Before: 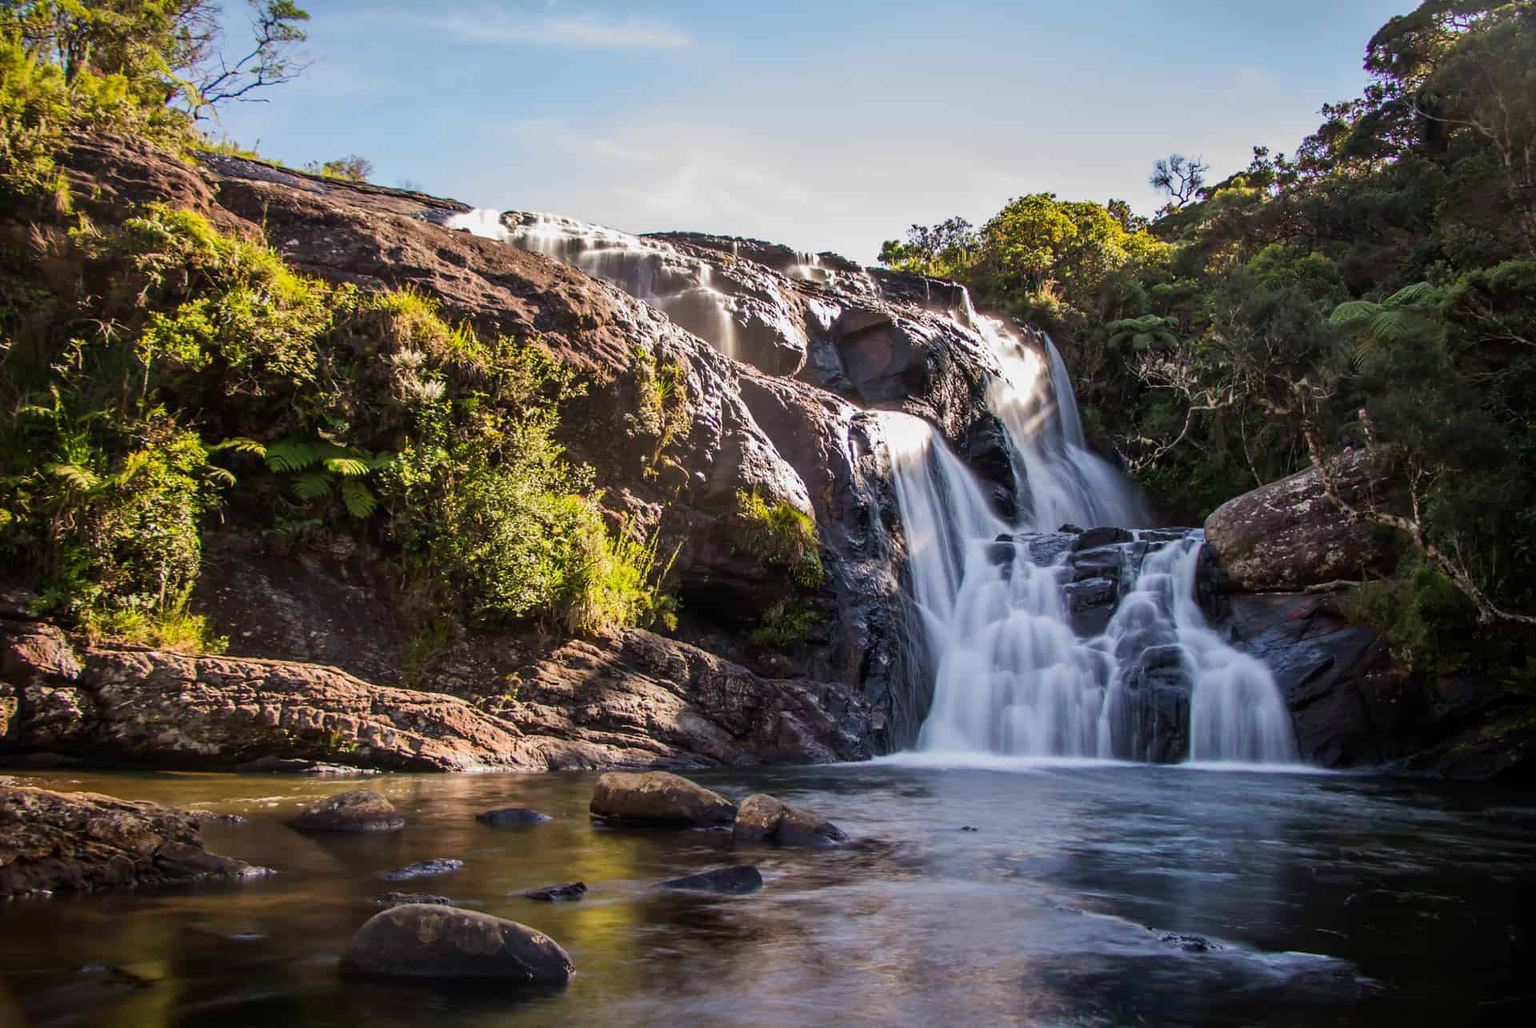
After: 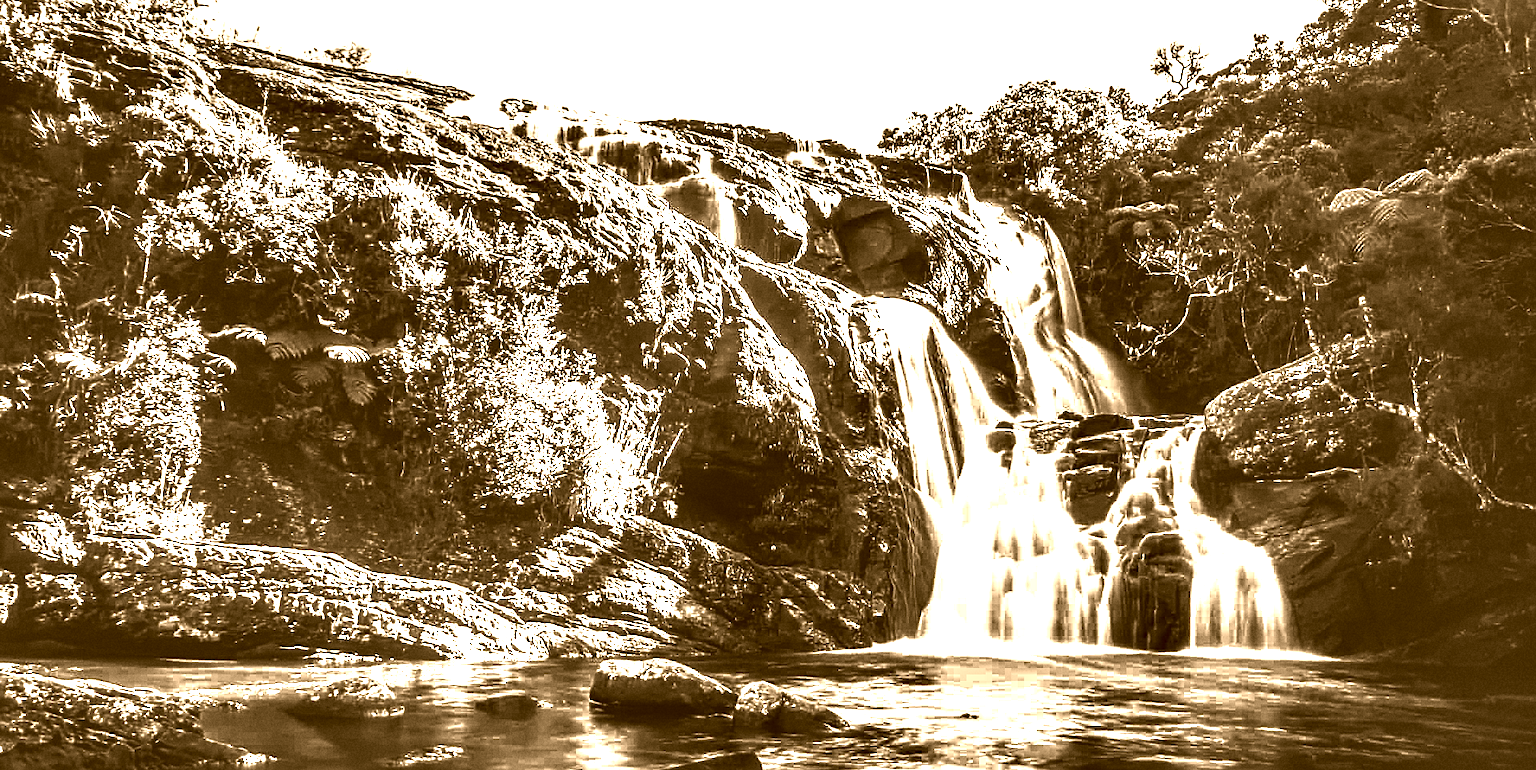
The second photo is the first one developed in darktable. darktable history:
sharpen: on, module defaults
grain: coarseness 22.88 ISO
tone curve: curves: ch0 [(0, 0) (0.003, 0.003) (0.011, 0.011) (0.025, 0.022) (0.044, 0.039) (0.069, 0.055) (0.1, 0.074) (0.136, 0.101) (0.177, 0.134) (0.224, 0.171) (0.277, 0.216) (0.335, 0.277) (0.399, 0.345) (0.468, 0.427) (0.543, 0.526) (0.623, 0.636) (0.709, 0.731) (0.801, 0.822) (0.898, 0.917) (1, 1)], preserve colors none
local contrast: highlights 115%, shadows 42%, detail 293%
contrast brightness saturation: contrast 0.4, brightness 0.05, saturation 0.25
exposure: exposure -0.064 EV, compensate highlight preservation false
crop: top 11.038%, bottom 13.962%
colorize: hue 28.8°, source mix 100%
